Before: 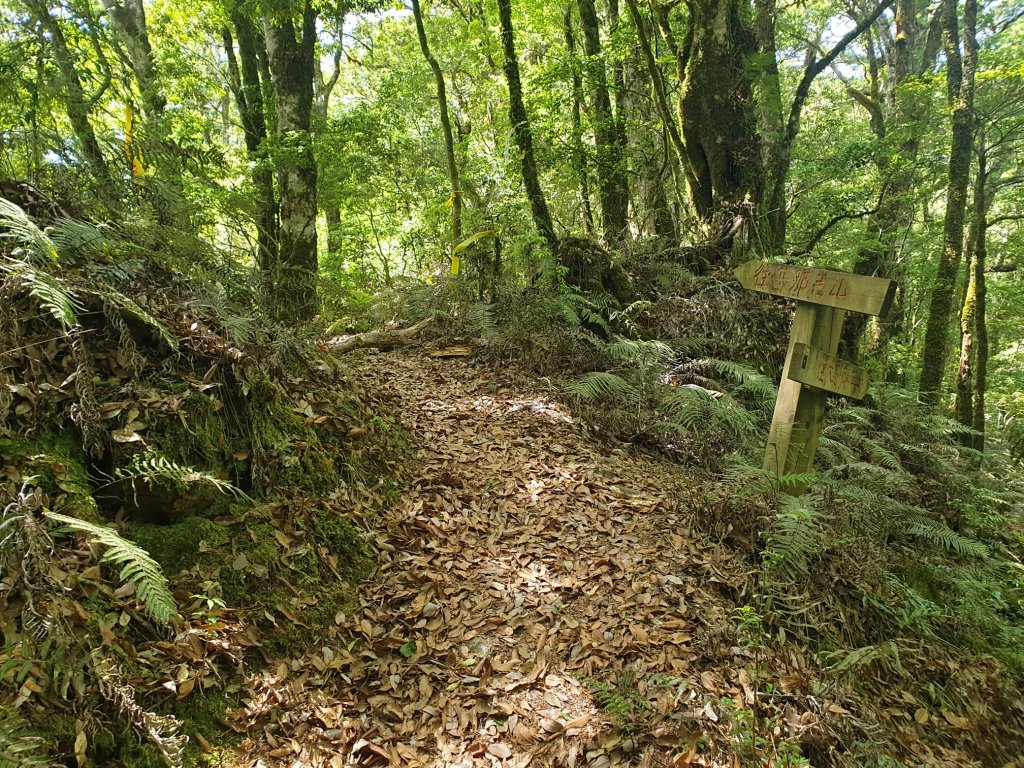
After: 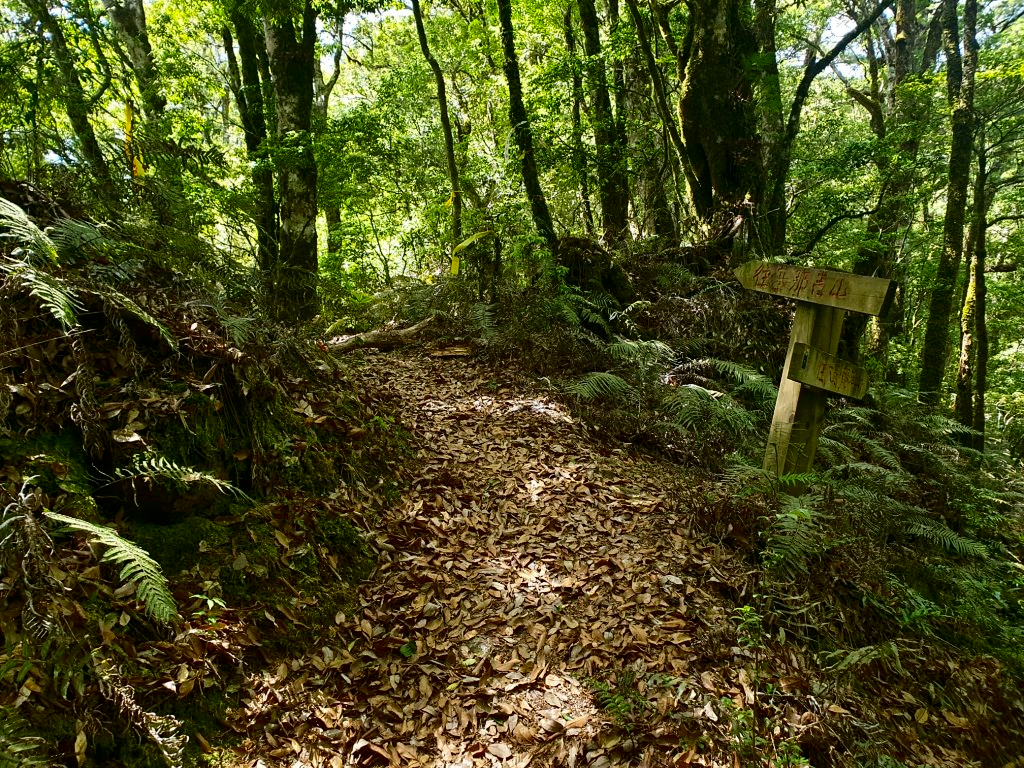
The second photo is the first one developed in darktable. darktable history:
contrast brightness saturation: contrast 0.19, brightness -0.236, saturation 0.118
